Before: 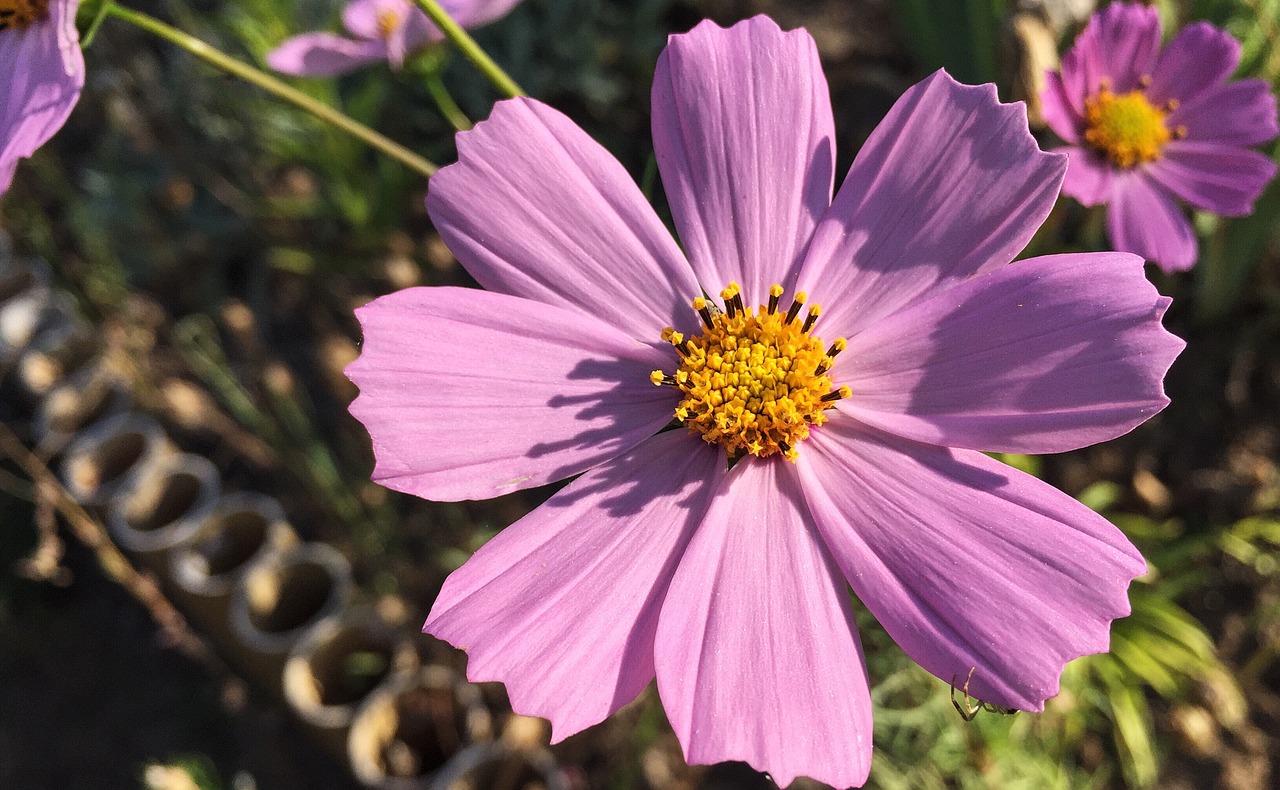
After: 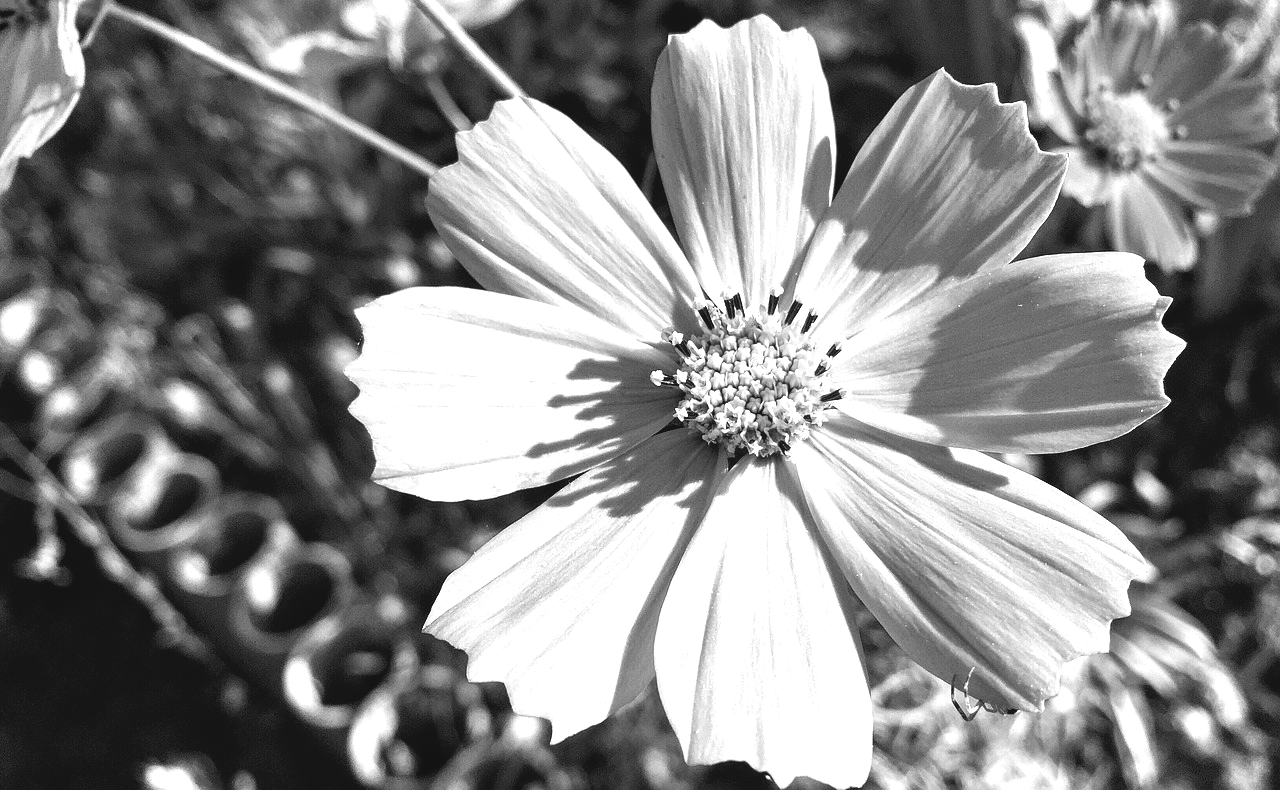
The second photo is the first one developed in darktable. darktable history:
levels: levels [0, 0.352, 0.703]
color balance: lift [1, 1.015, 0.987, 0.985], gamma [1, 0.959, 1.042, 0.958], gain [0.927, 0.938, 1.072, 0.928], contrast 1.5%
monochrome: on, module defaults
